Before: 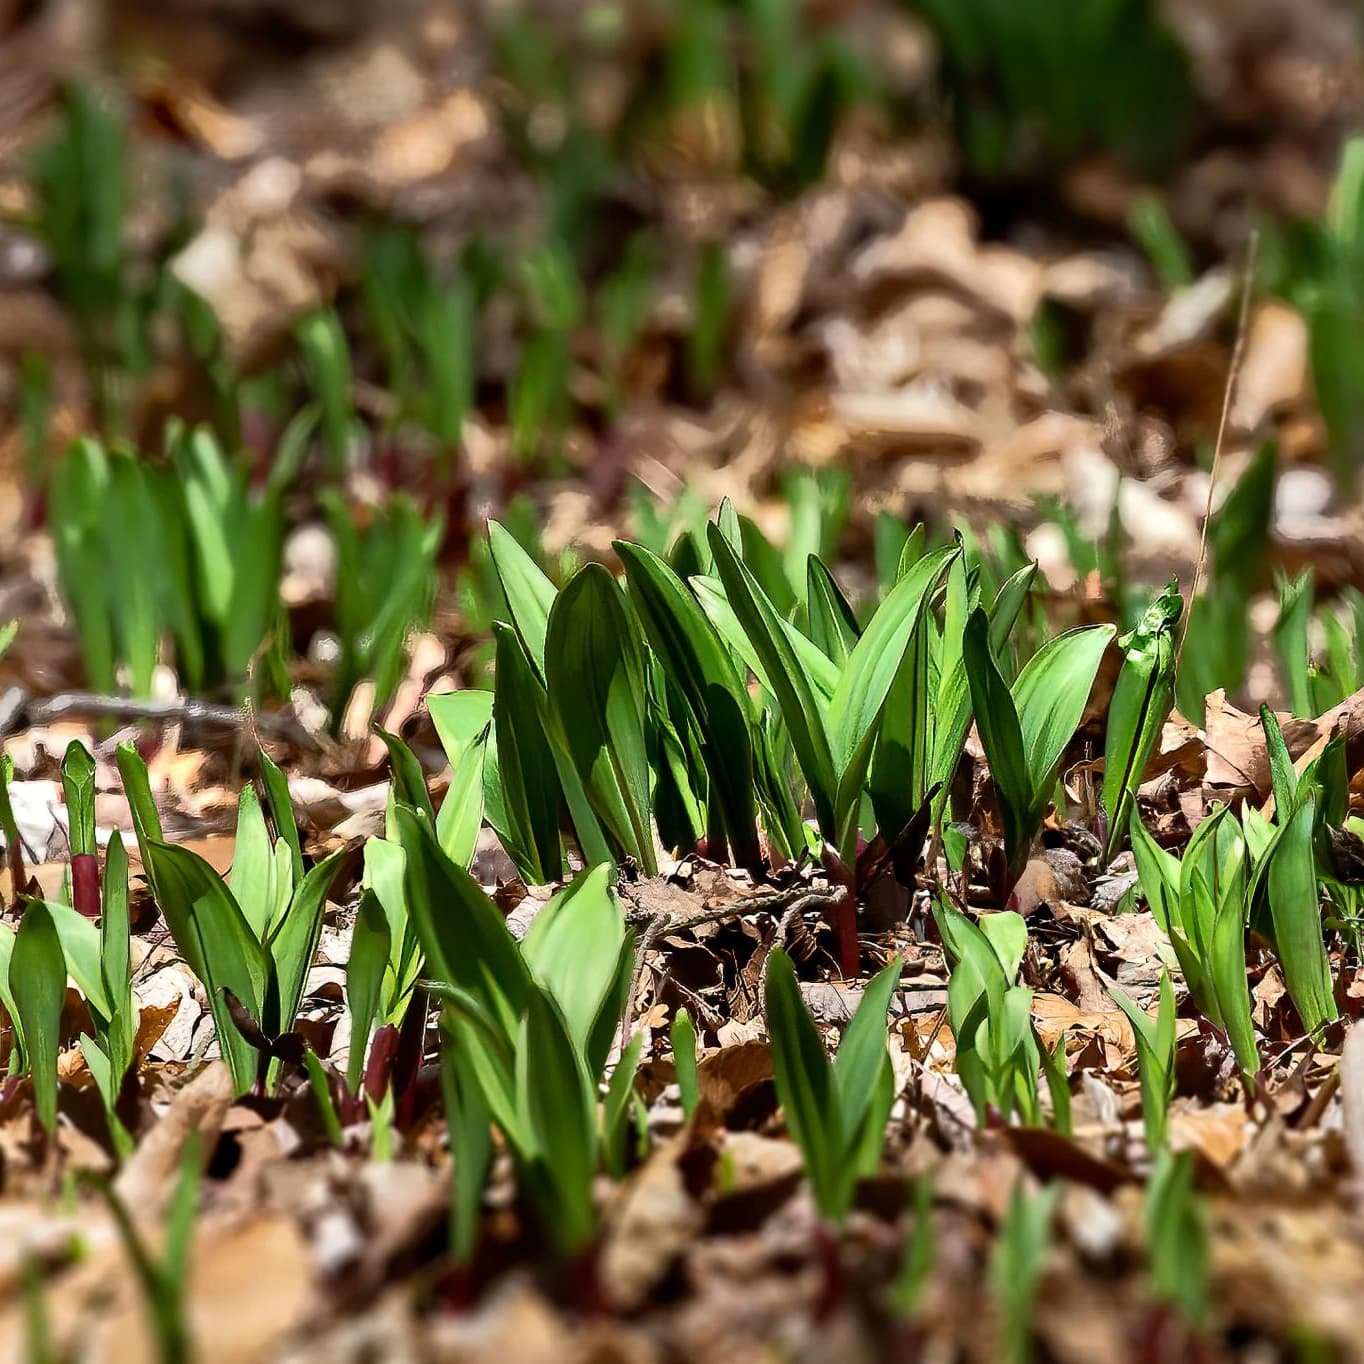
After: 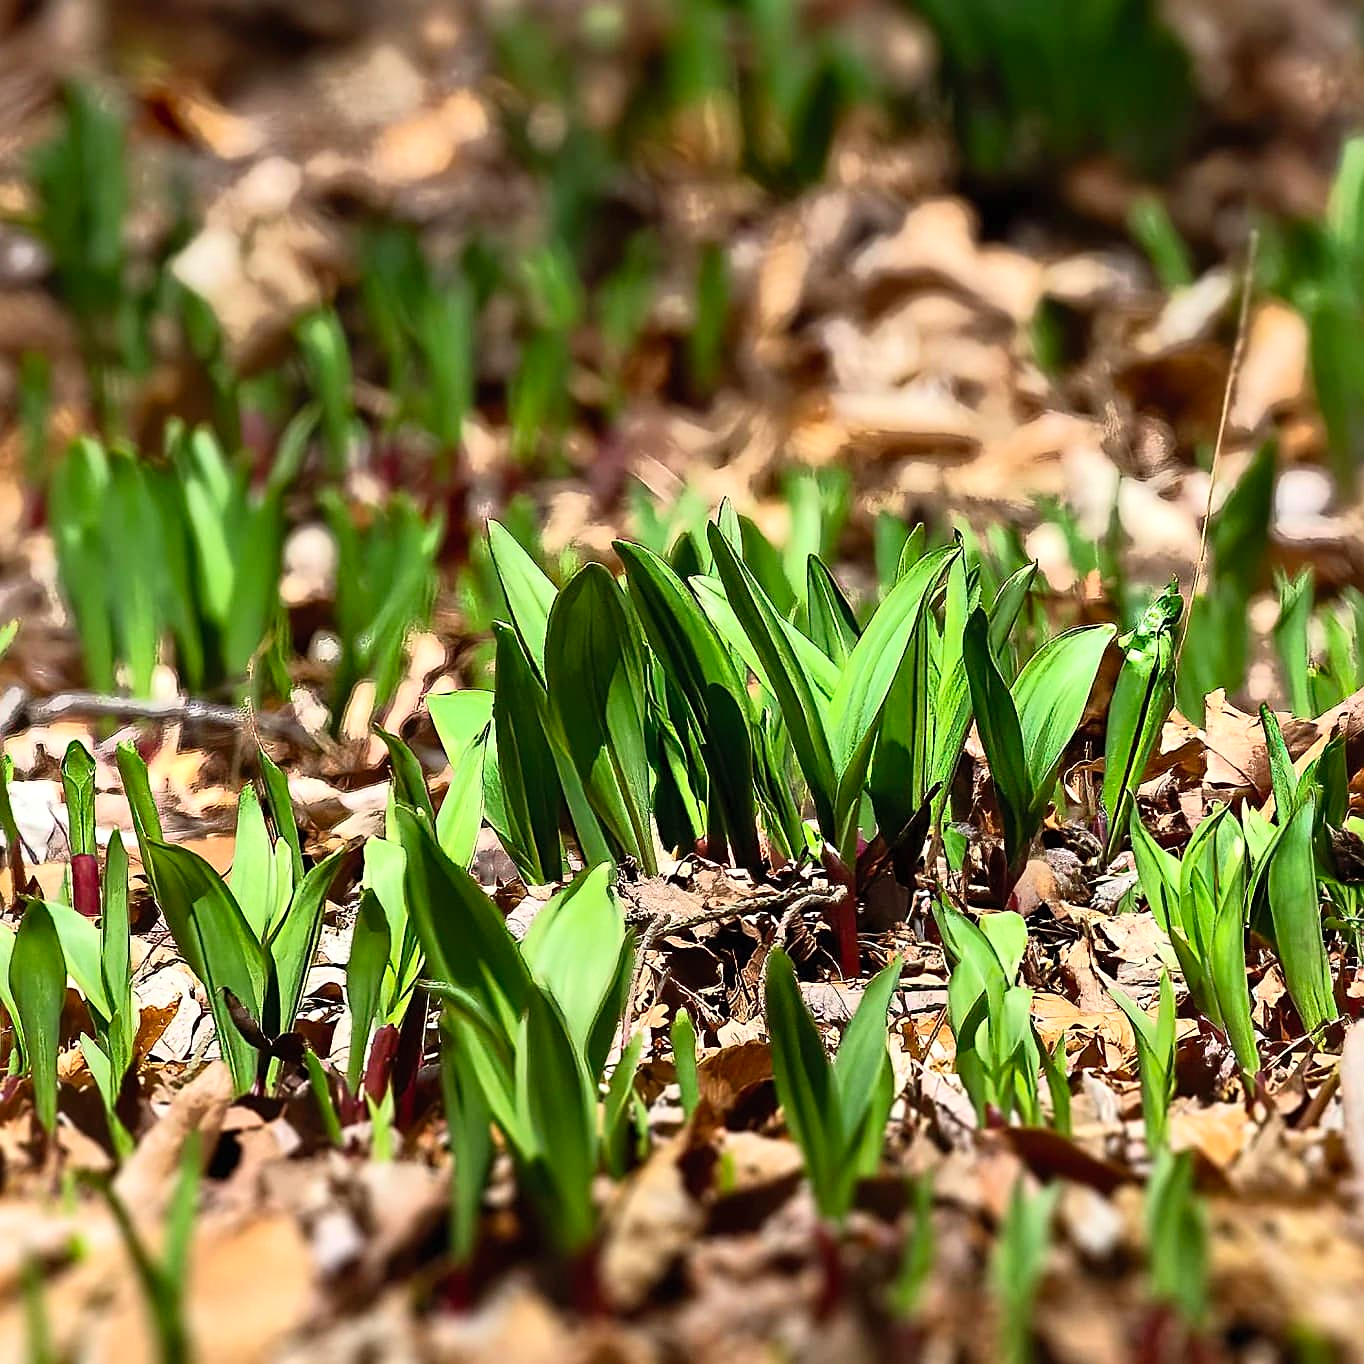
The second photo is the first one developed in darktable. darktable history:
sharpen: on, module defaults
contrast brightness saturation: contrast 0.203, brightness 0.165, saturation 0.228
